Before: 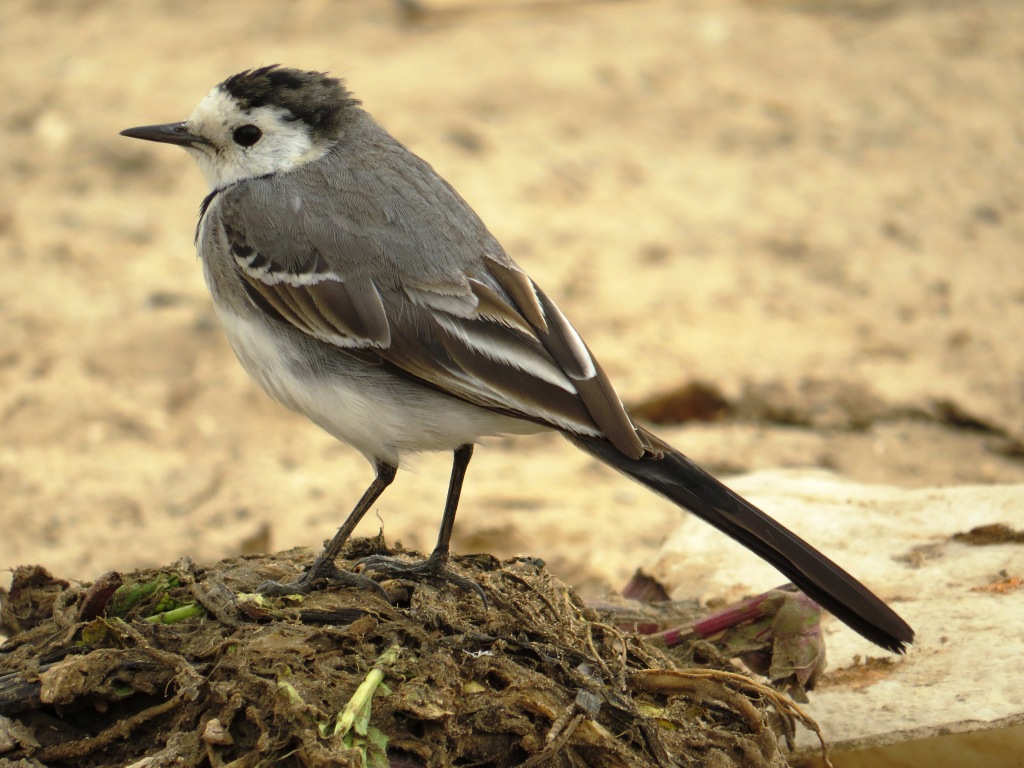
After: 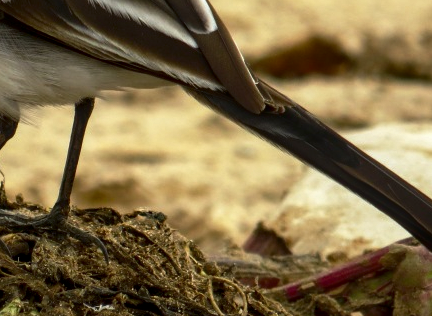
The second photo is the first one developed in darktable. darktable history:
contrast brightness saturation: brightness -0.213, saturation 0.08
local contrast: on, module defaults
crop: left 37.039%, top 45.107%, right 20.707%, bottom 13.644%
